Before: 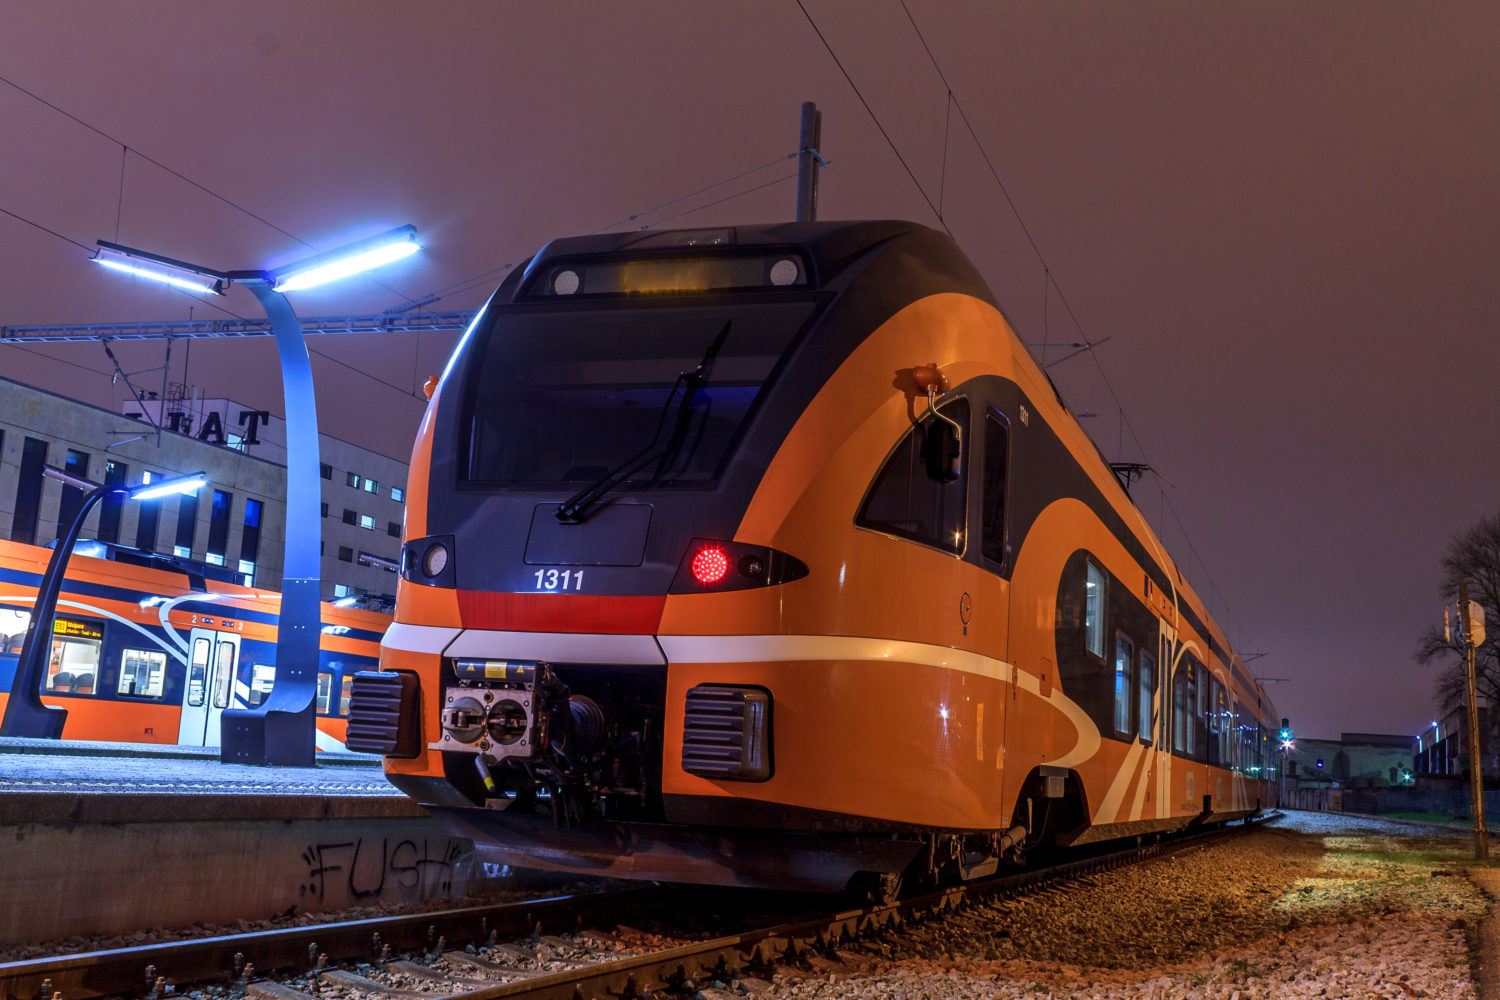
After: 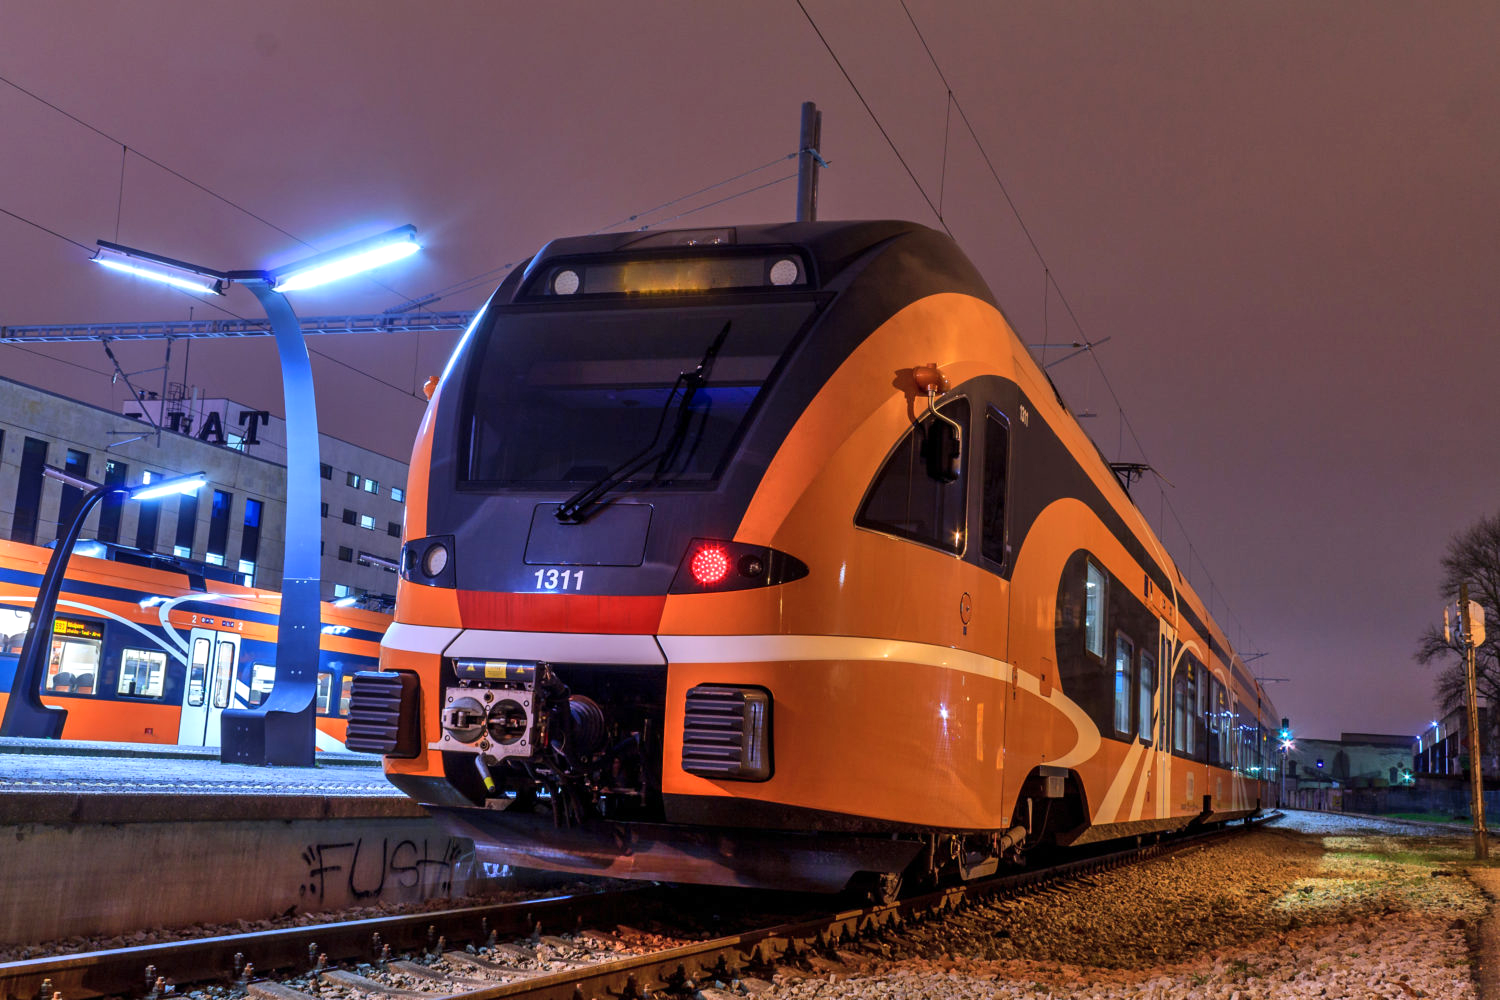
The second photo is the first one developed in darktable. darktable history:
levels: levels [0, 0.476, 0.951]
shadows and highlights: soften with gaussian
